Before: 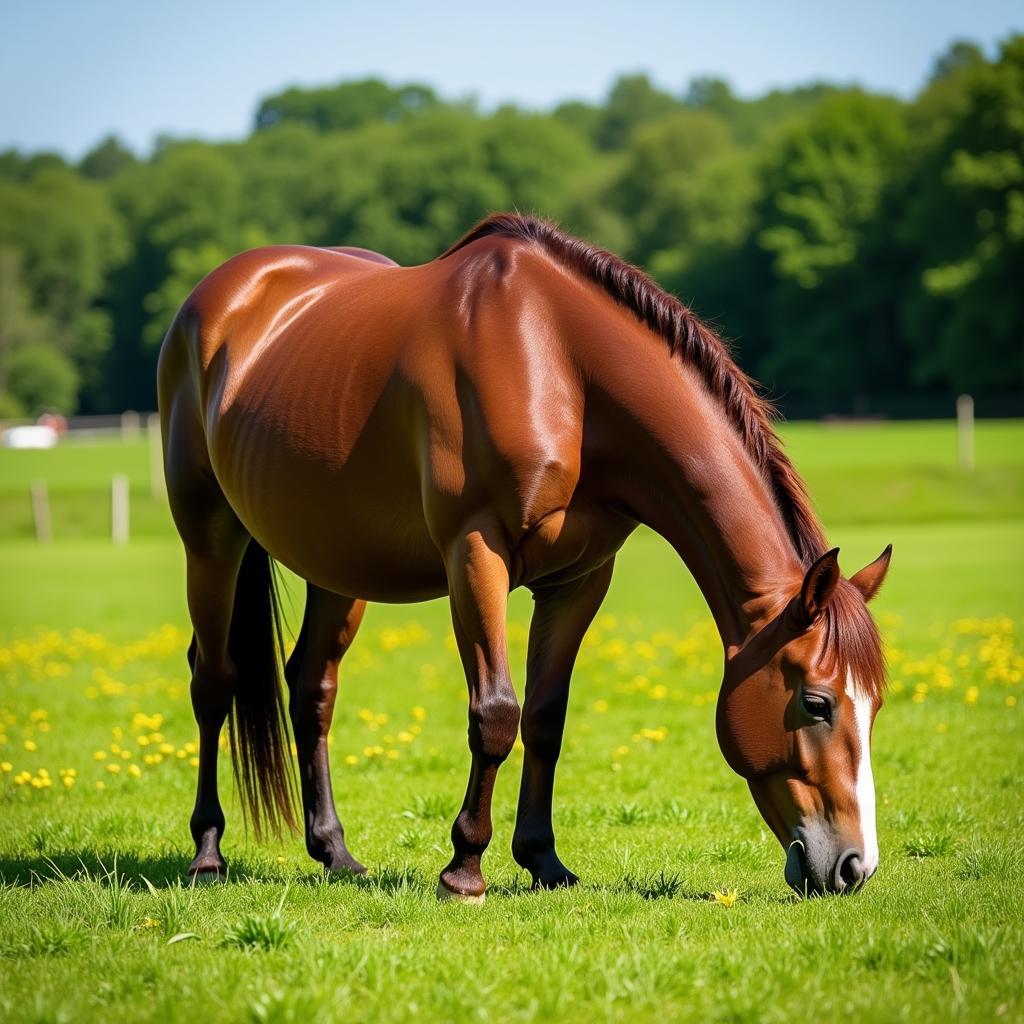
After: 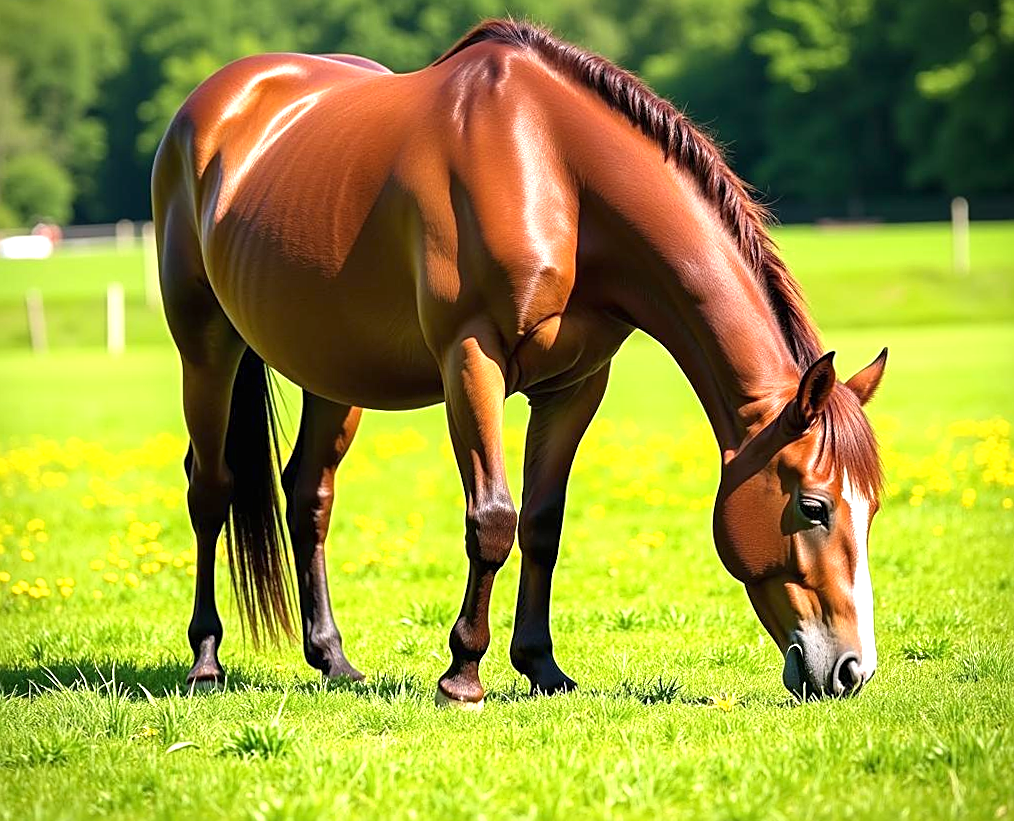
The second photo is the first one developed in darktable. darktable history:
sharpen: on, module defaults
crop and rotate: top 18.507%
rotate and perspective: rotation -0.45°, automatic cropping original format, crop left 0.008, crop right 0.992, crop top 0.012, crop bottom 0.988
exposure: black level correction 0, exposure 0.953 EV, compensate exposure bias true, compensate highlight preservation false
